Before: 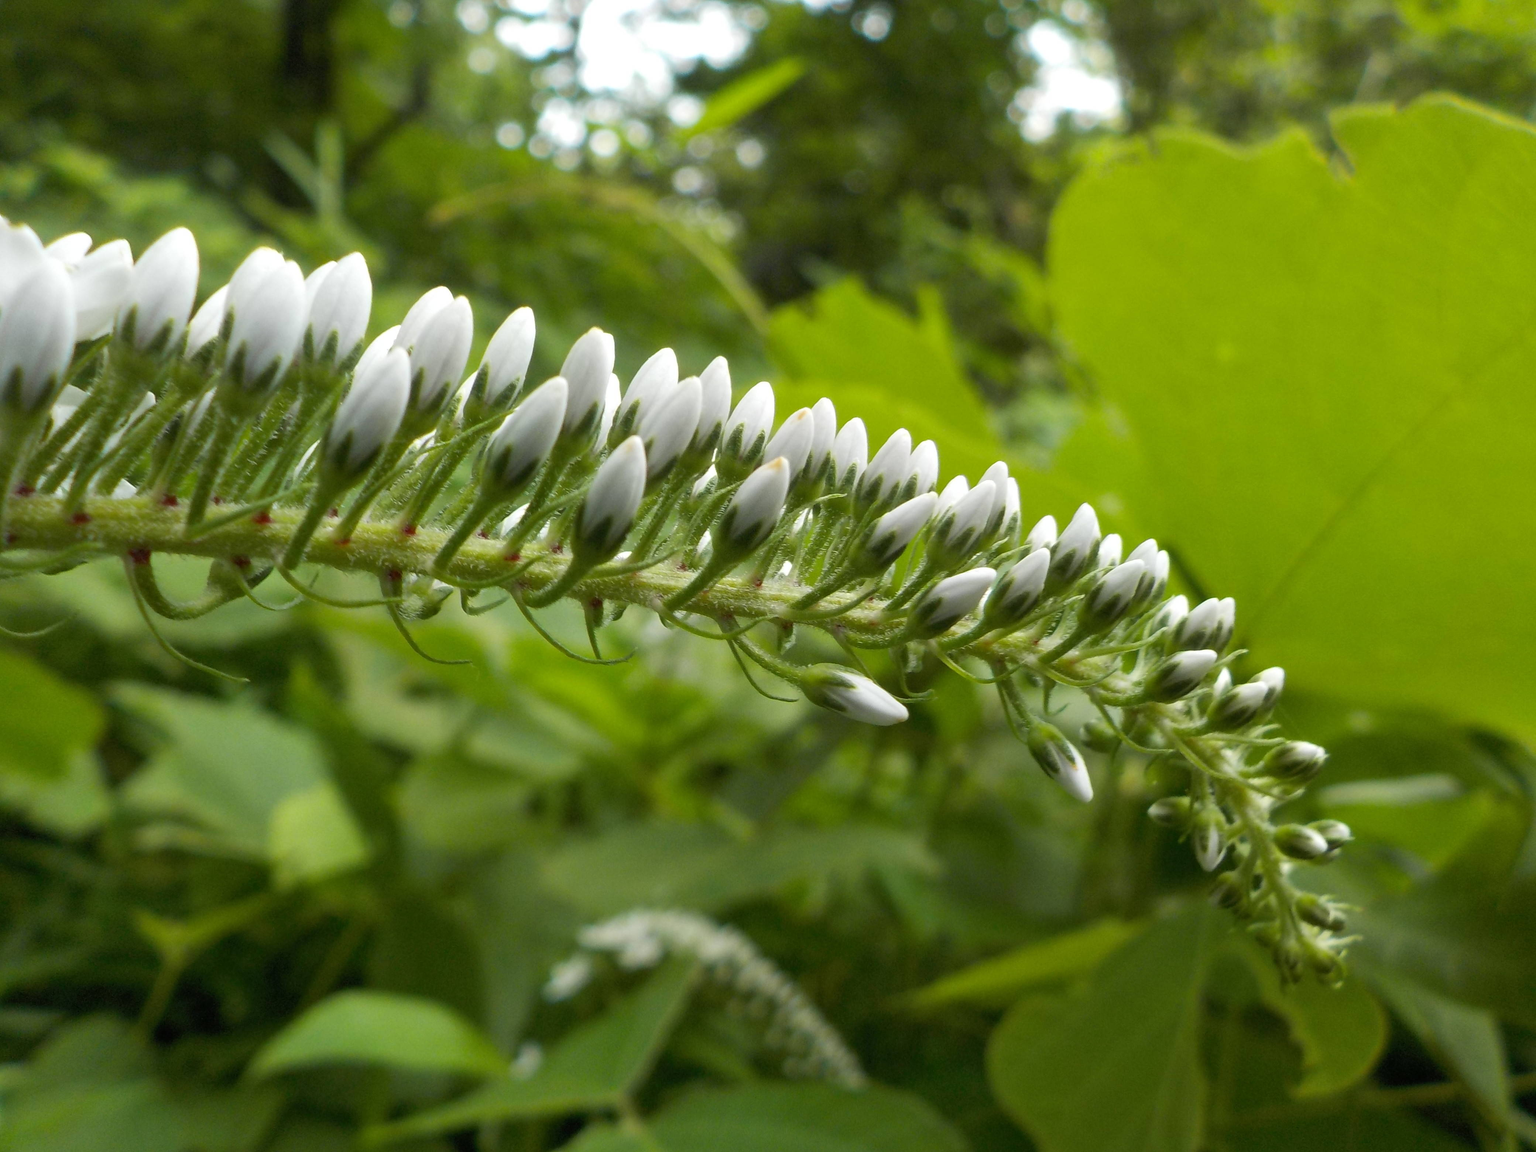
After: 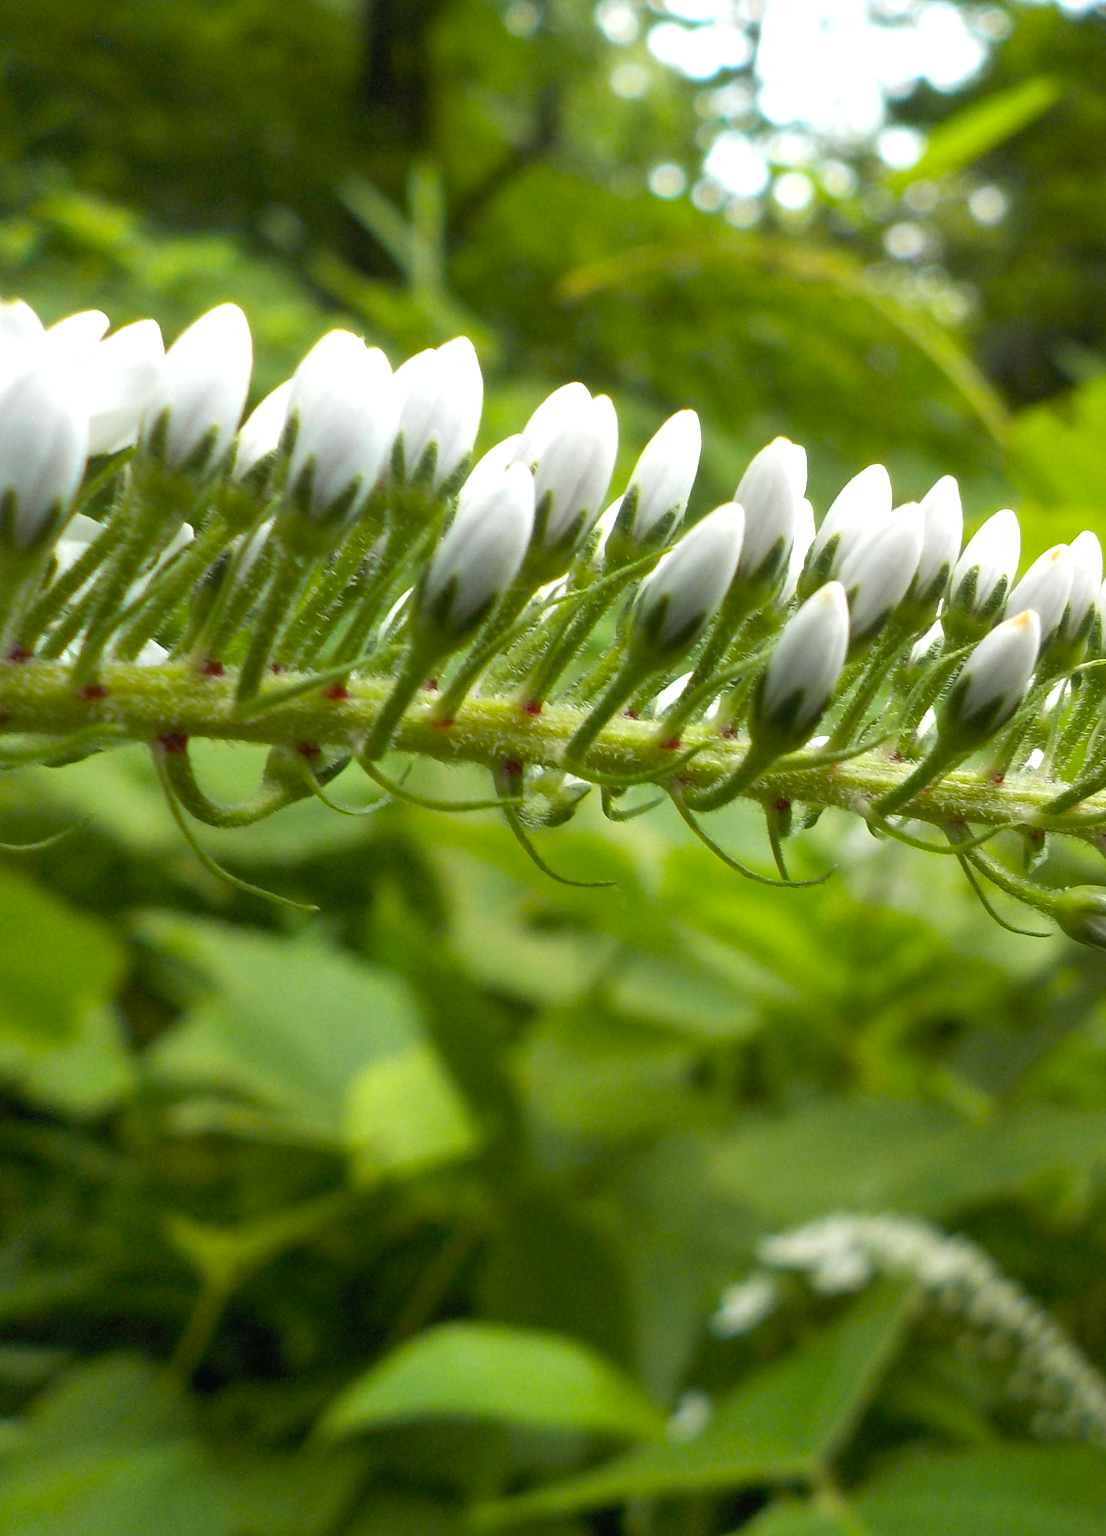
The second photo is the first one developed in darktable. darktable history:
crop: left 0.692%, right 45.322%, bottom 0.079%
color balance rgb: perceptual saturation grading › global saturation 0.433%, perceptual brilliance grading › global brilliance 12.685%, global vibrance 19.705%
